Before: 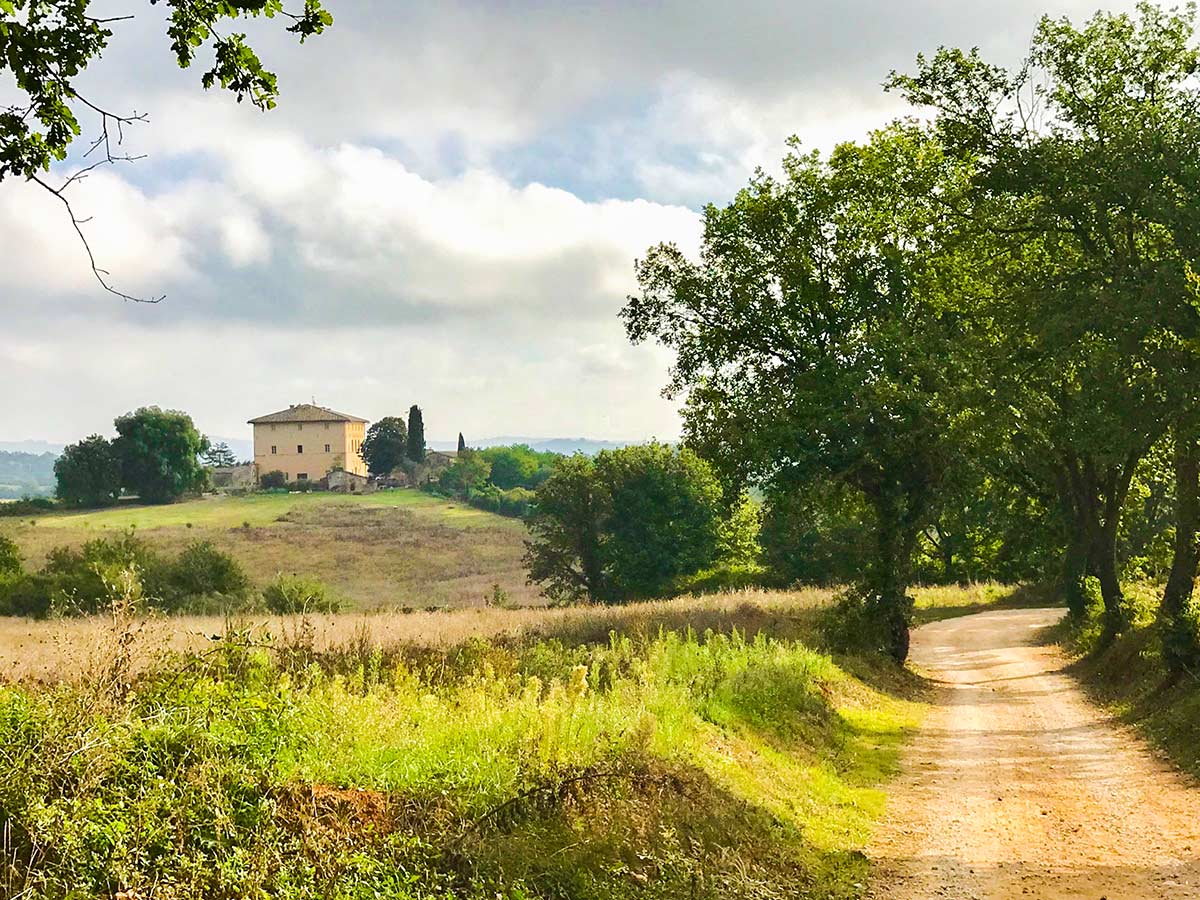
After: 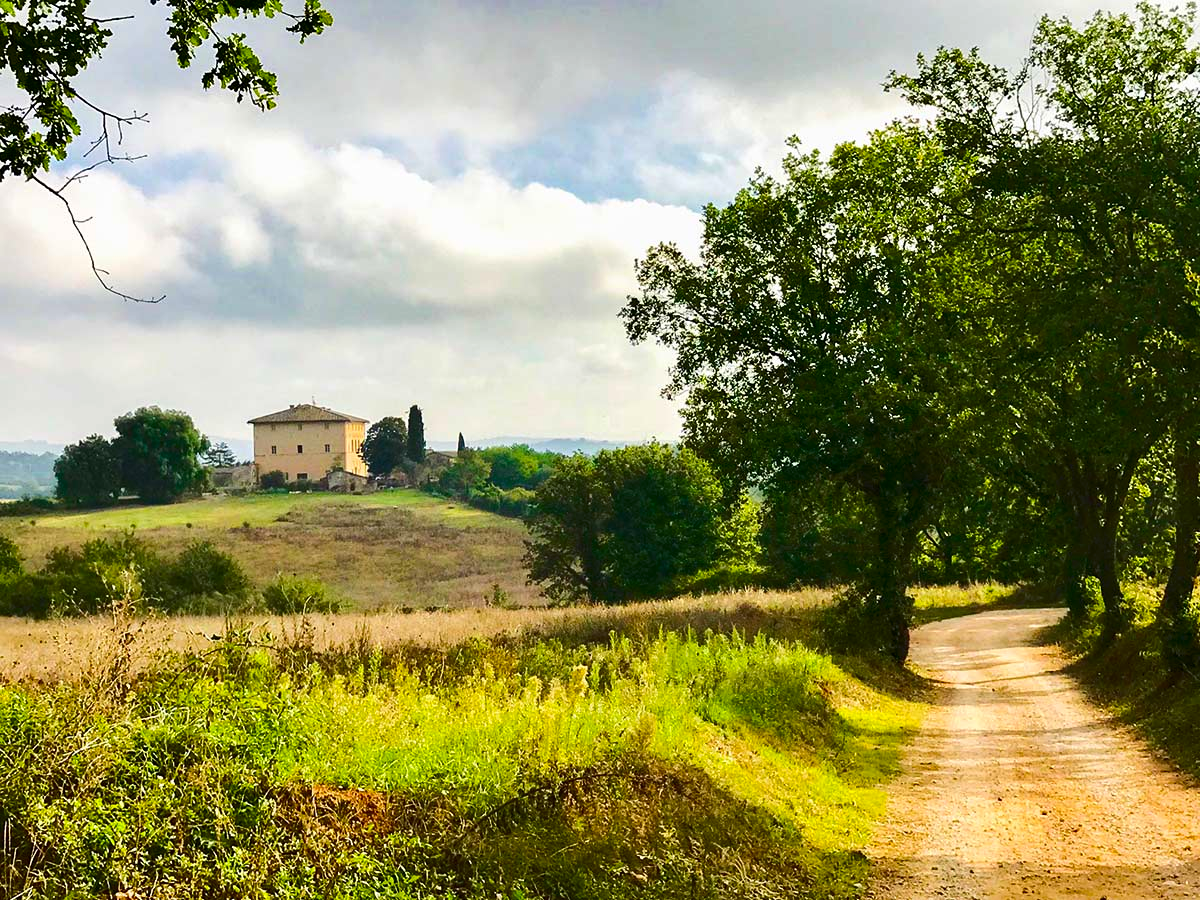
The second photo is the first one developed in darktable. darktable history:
contrast brightness saturation: contrast 0.12, brightness -0.117, saturation 0.201
